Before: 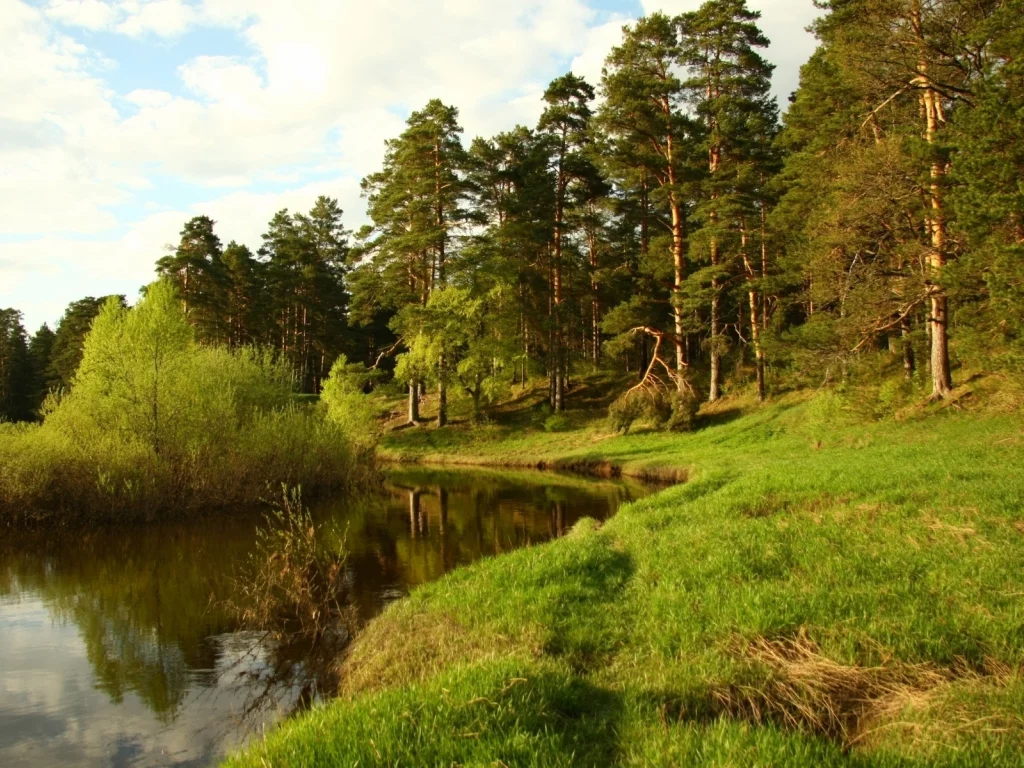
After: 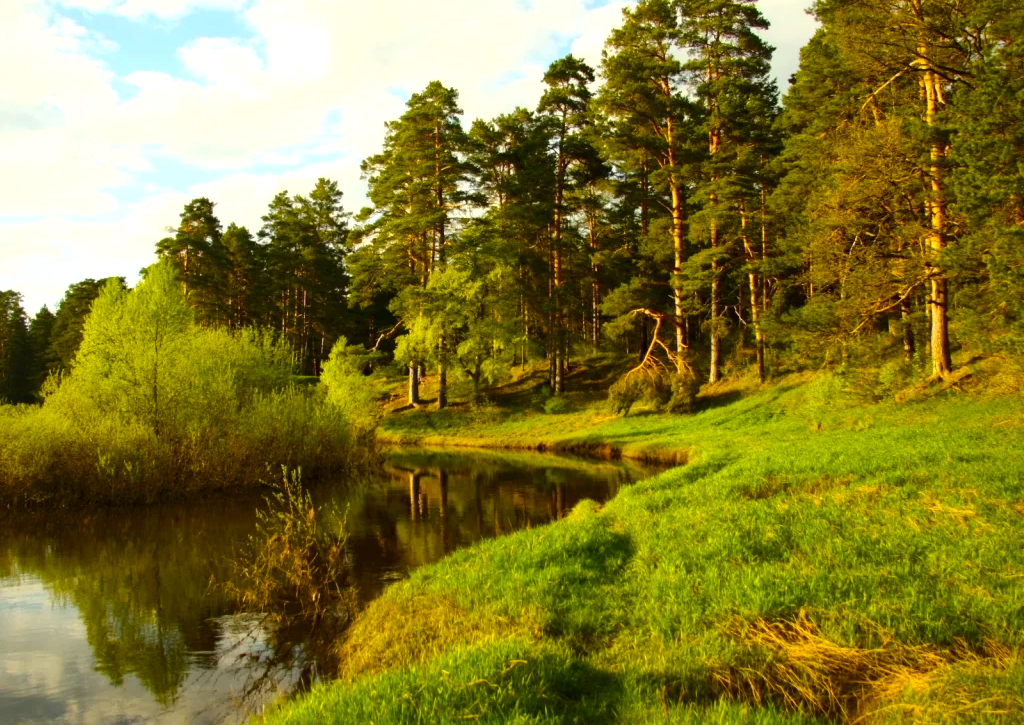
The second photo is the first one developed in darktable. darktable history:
crop and rotate: top 2.402%, bottom 3.119%
local contrast: mode bilateral grid, contrast 20, coarseness 50, detail 141%, midtone range 0.2
exposure: black level correction 0.002, exposure 0.146 EV, compensate exposure bias true, compensate highlight preservation false
color balance rgb: global offset › luminance 0.469%, global offset › hue 172.19°, linear chroma grading › global chroma 24.702%, perceptual saturation grading › global saturation 25.928%
